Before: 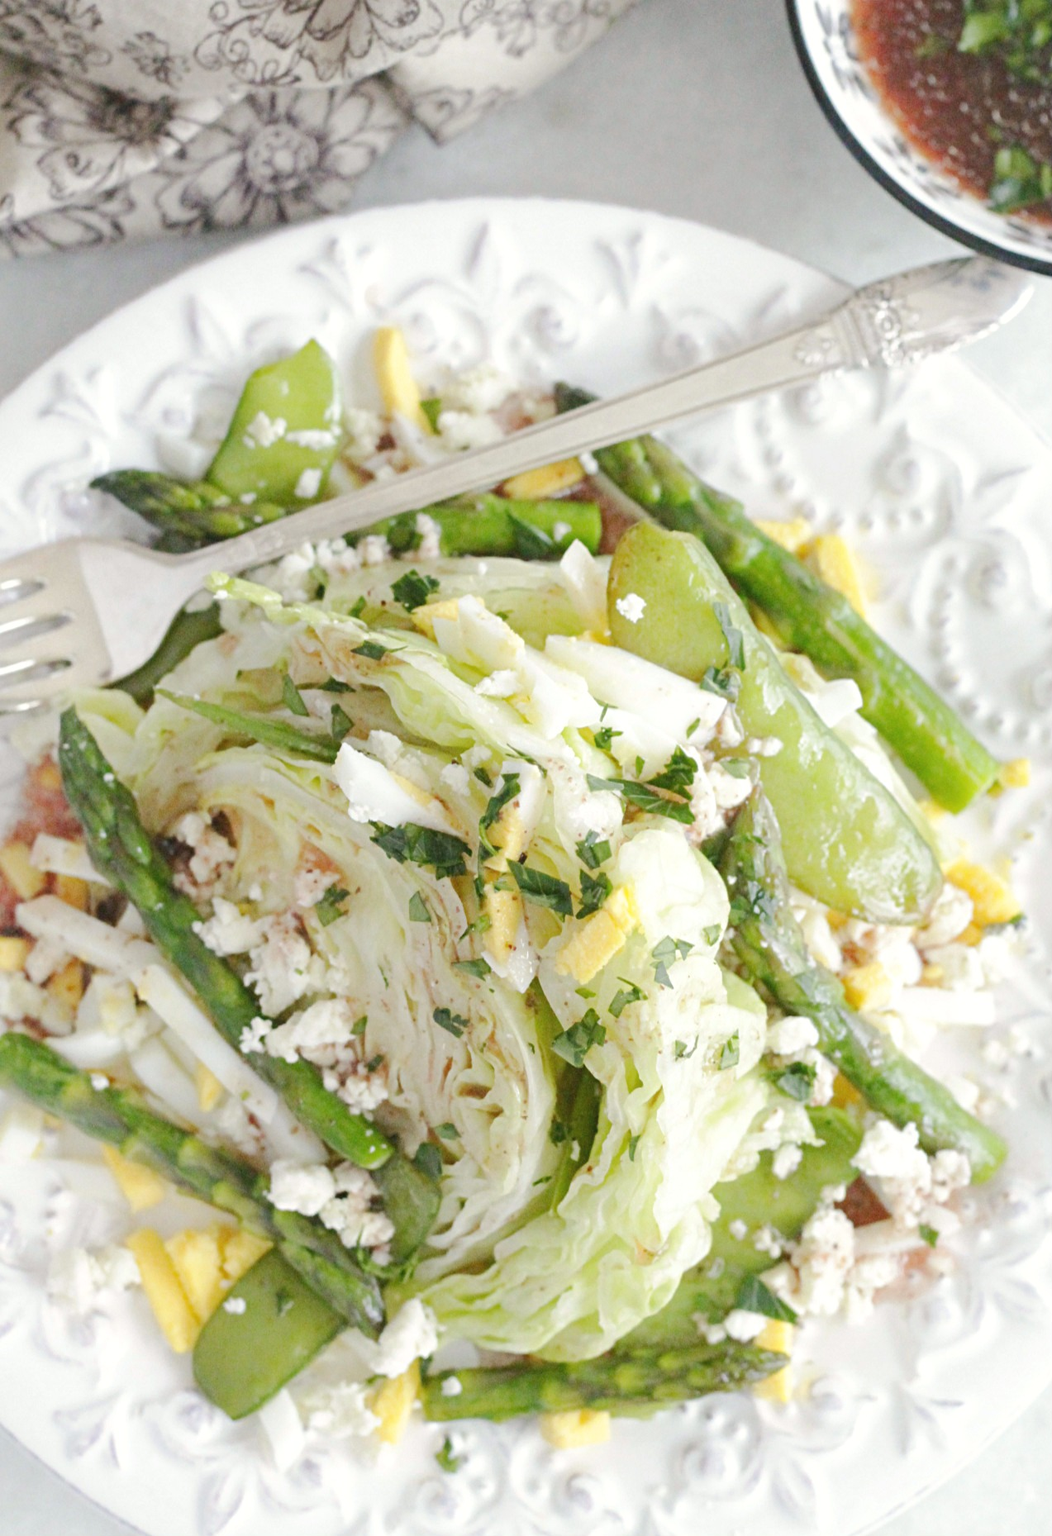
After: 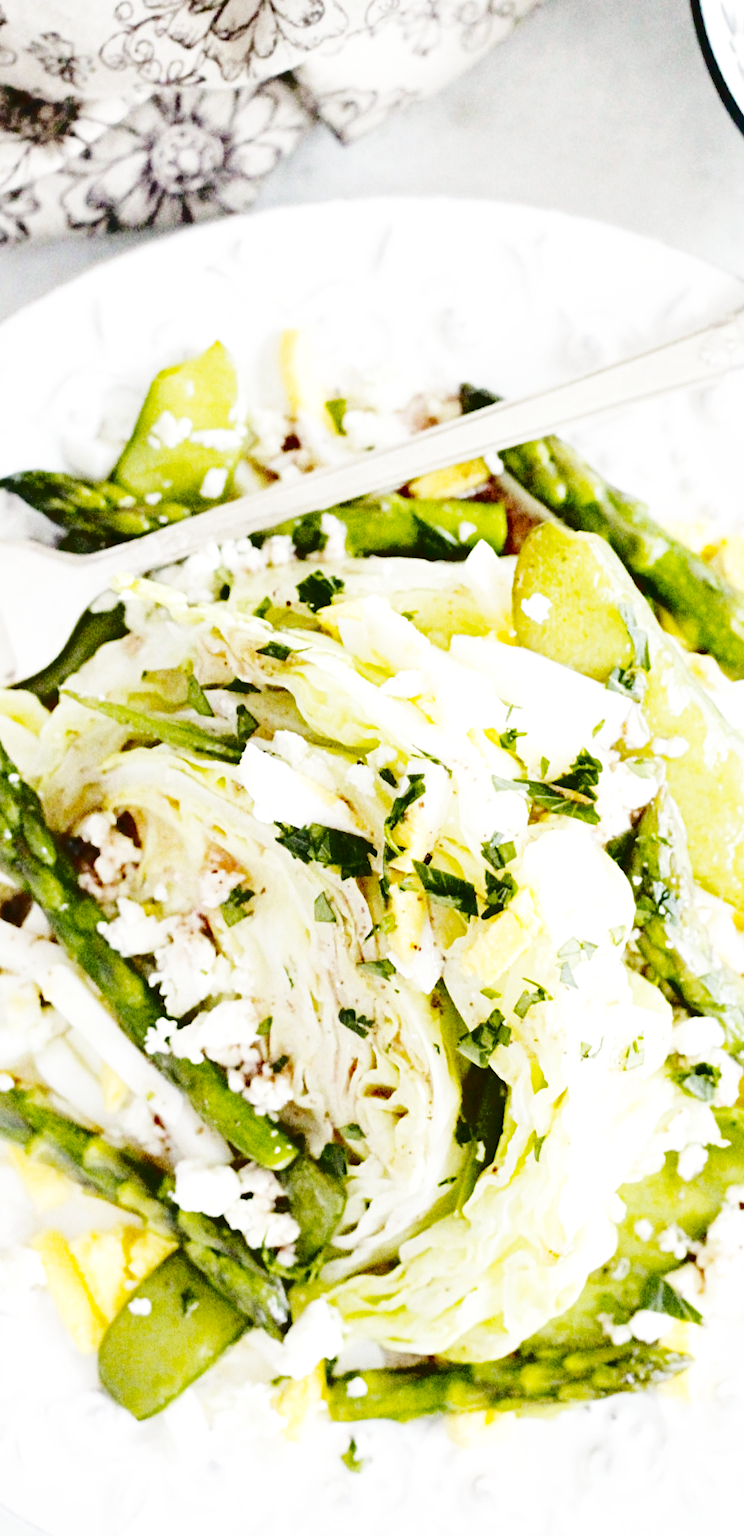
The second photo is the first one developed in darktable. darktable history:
crop and rotate: left 9.061%, right 20.142%
color zones: curves: ch2 [(0, 0.5) (0.143, 0.5) (0.286, 0.489) (0.415, 0.421) (0.571, 0.5) (0.714, 0.5) (0.857, 0.5) (1, 0.5)]
base curve: curves: ch0 [(0, 0) (0.007, 0.004) (0.027, 0.03) (0.046, 0.07) (0.207, 0.54) (0.442, 0.872) (0.673, 0.972) (1, 1)], preserve colors none
shadows and highlights: radius 264.75, soften with gaussian
local contrast: mode bilateral grid, contrast 100, coarseness 100, detail 108%, midtone range 0.2
